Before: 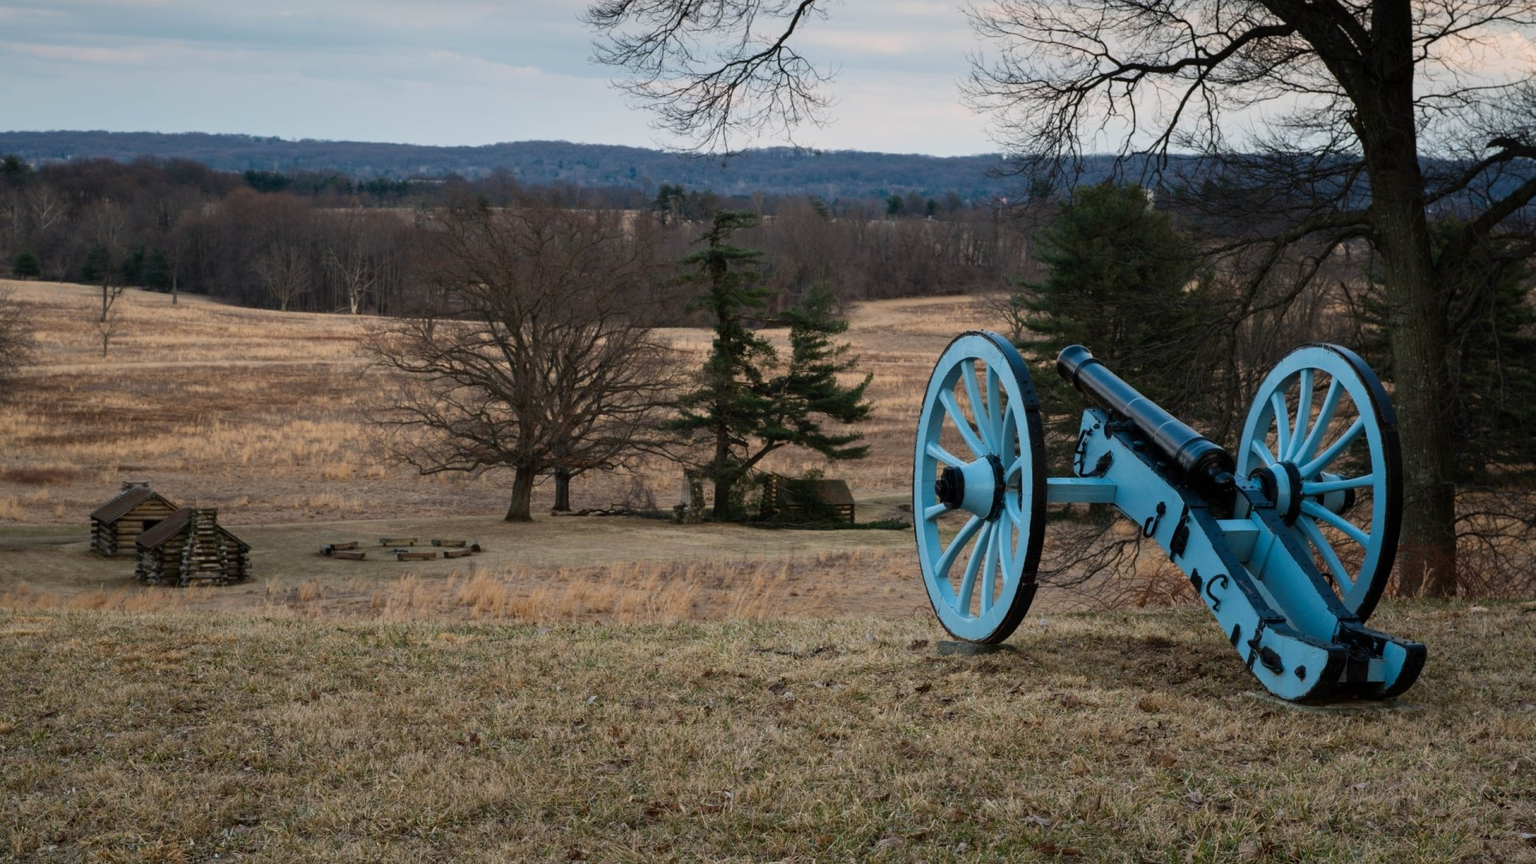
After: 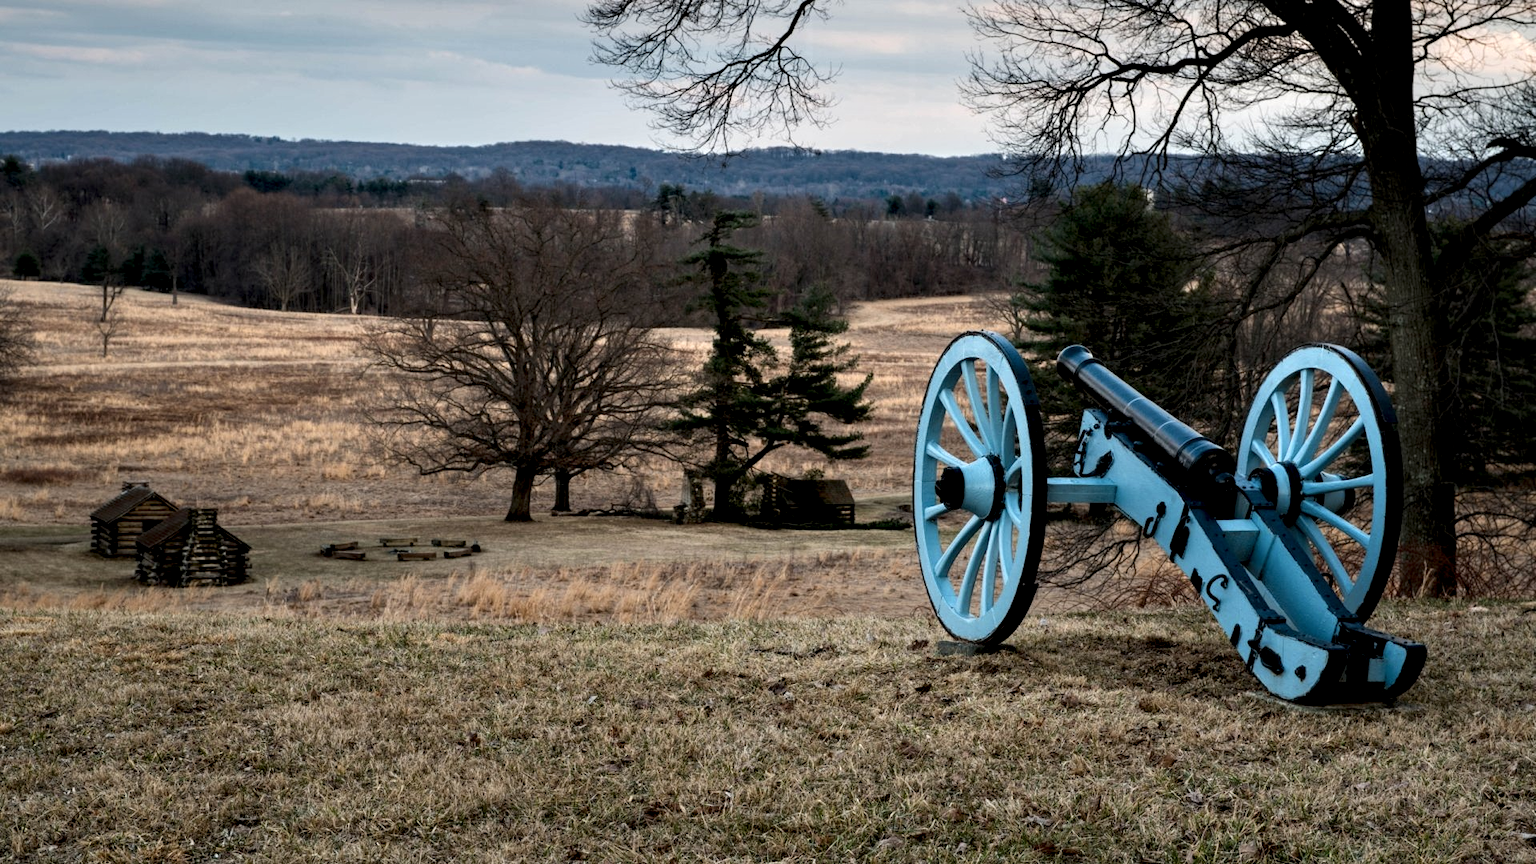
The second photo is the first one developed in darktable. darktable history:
contrast equalizer: y [[0.601, 0.6, 0.598, 0.598, 0.6, 0.601], [0.5 ×6], [0.5 ×6], [0 ×6], [0 ×6]]
local contrast: highlights 100%, shadows 100%, detail 120%, midtone range 0.2
